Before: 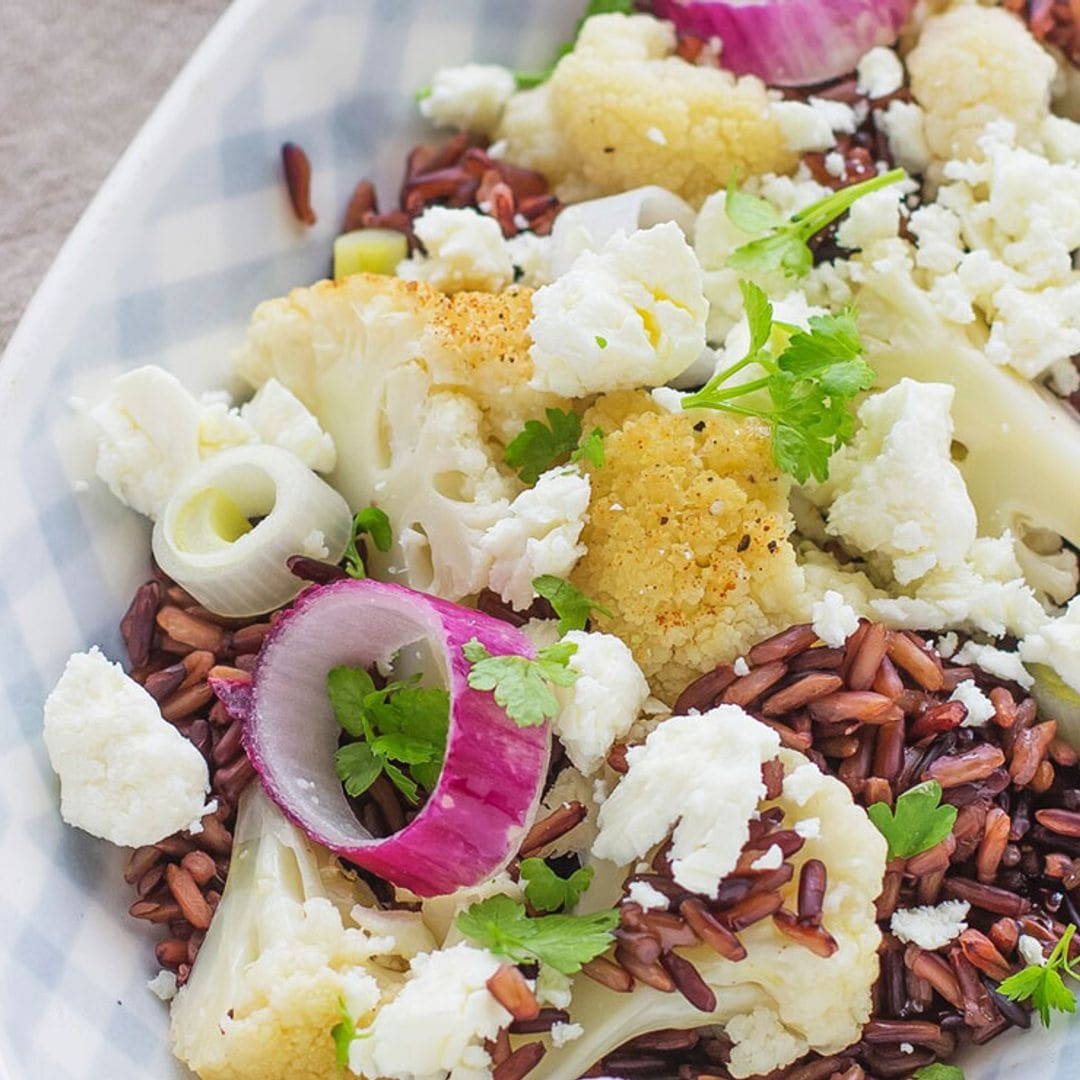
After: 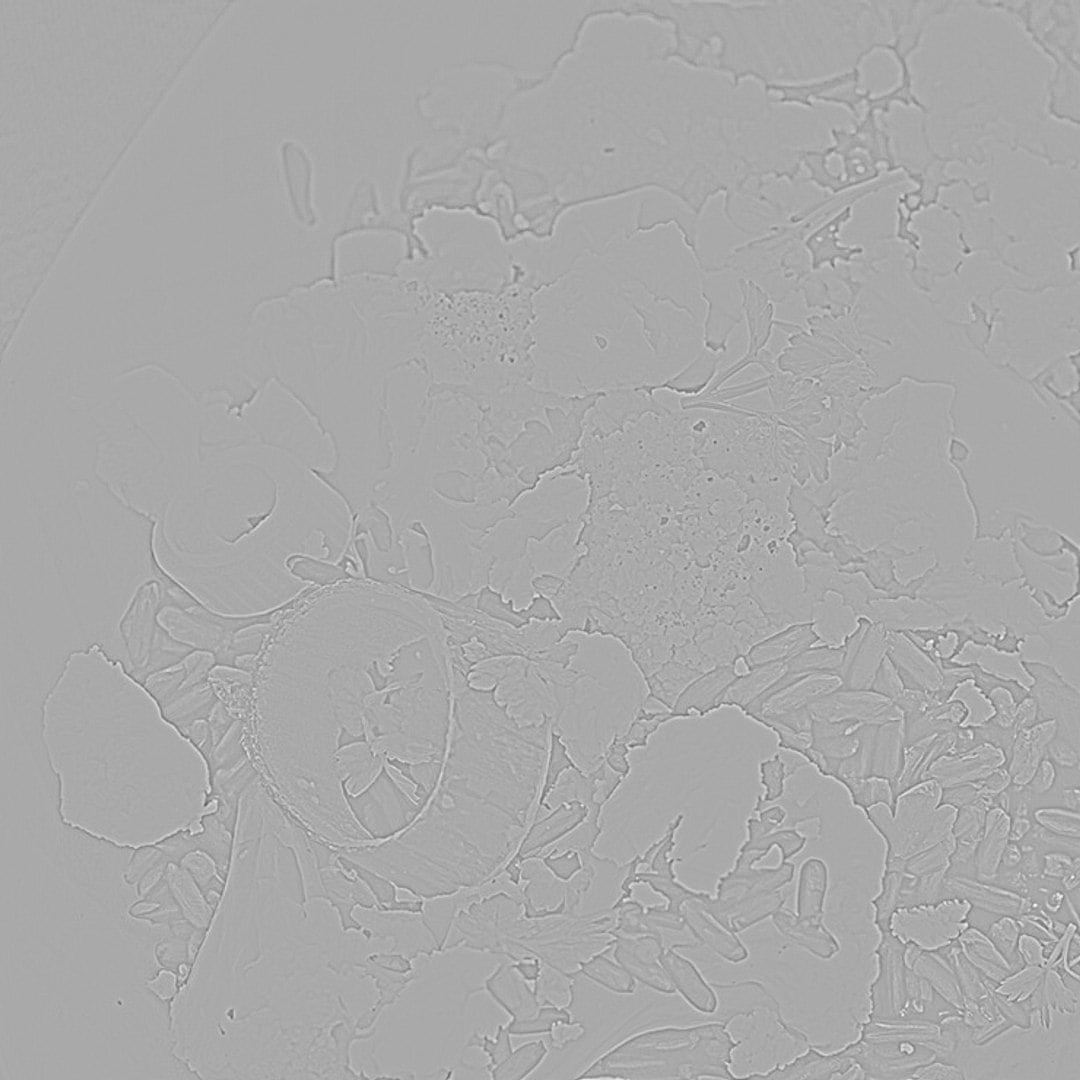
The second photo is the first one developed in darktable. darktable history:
levels: levels [0.012, 0.367, 0.697]
highpass: sharpness 9.84%, contrast boost 9.94%
local contrast: detail 117%
